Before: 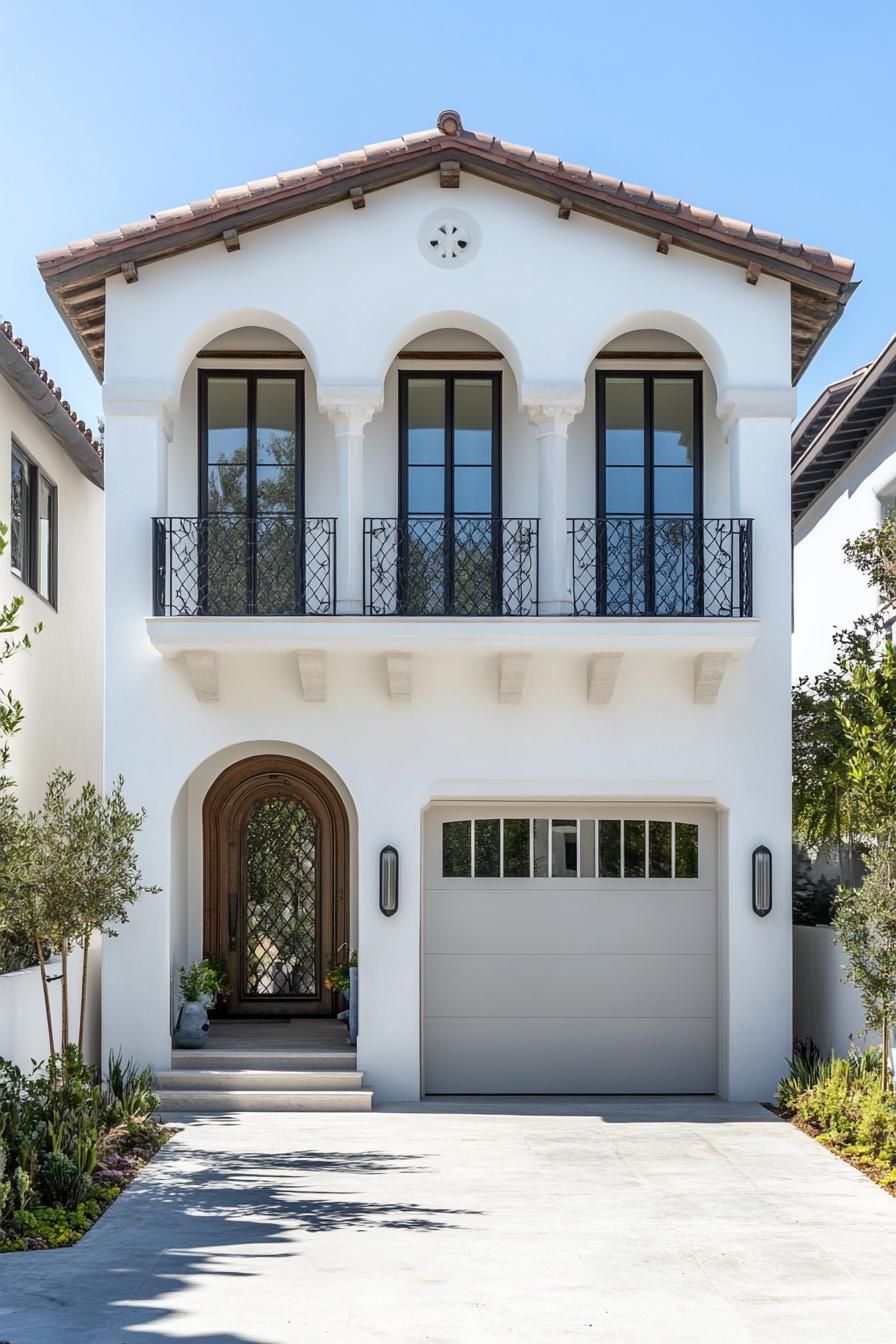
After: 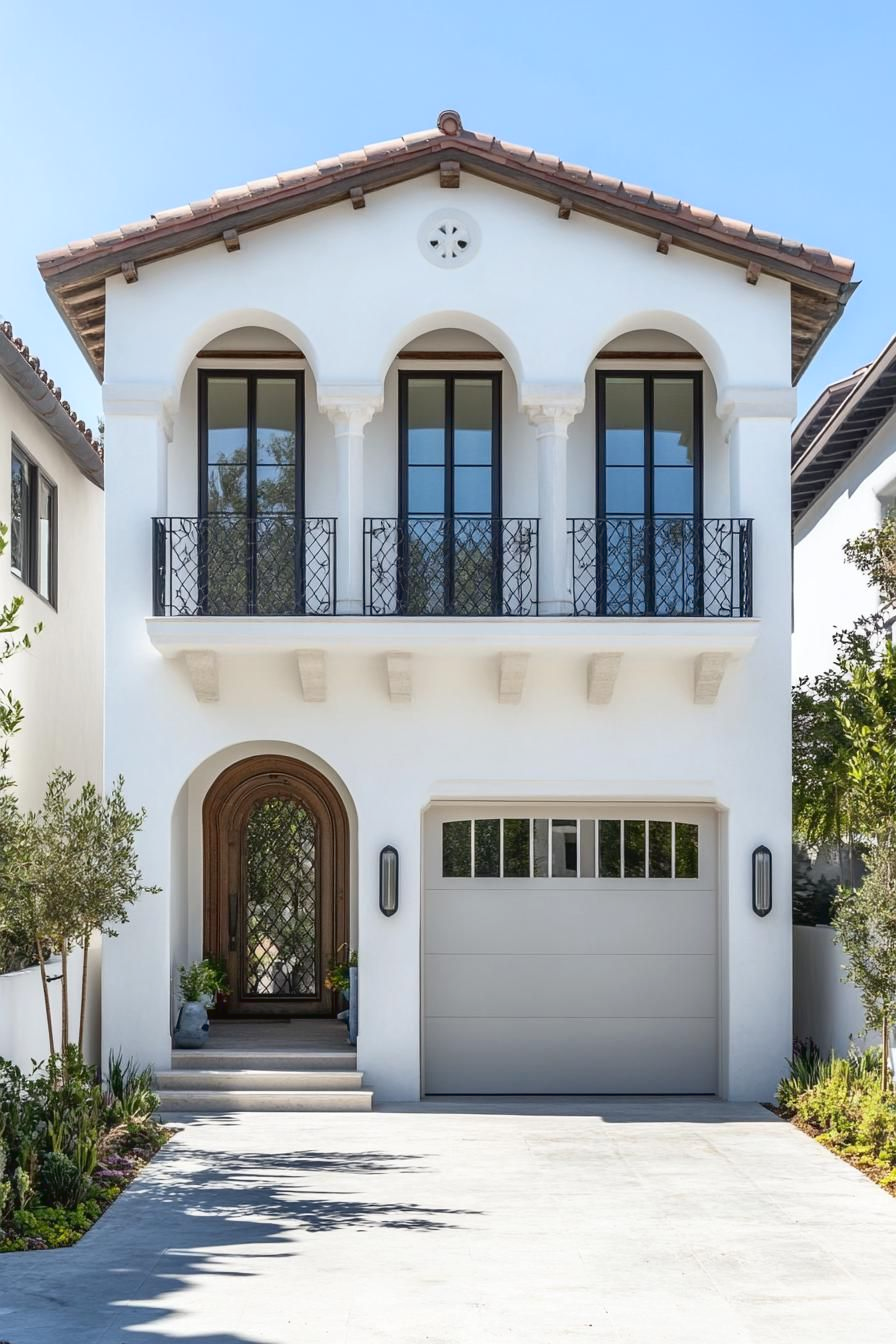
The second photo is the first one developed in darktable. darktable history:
tone curve: curves: ch0 [(0, 0.024) (0.119, 0.146) (0.474, 0.485) (0.718, 0.739) (0.817, 0.839) (1, 0.998)]; ch1 [(0, 0) (0.377, 0.416) (0.439, 0.451) (0.477, 0.485) (0.501, 0.503) (0.538, 0.544) (0.58, 0.613) (0.664, 0.7) (0.783, 0.804) (1, 1)]; ch2 [(0, 0) (0.38, 0.405) (0.463, 0.456) (0.498, 0.497) (0.524, 0.535) (0.578, 0.576) (0.648, 0.665) (1, 1)], color space Lab, linked channels, preserve colors none
